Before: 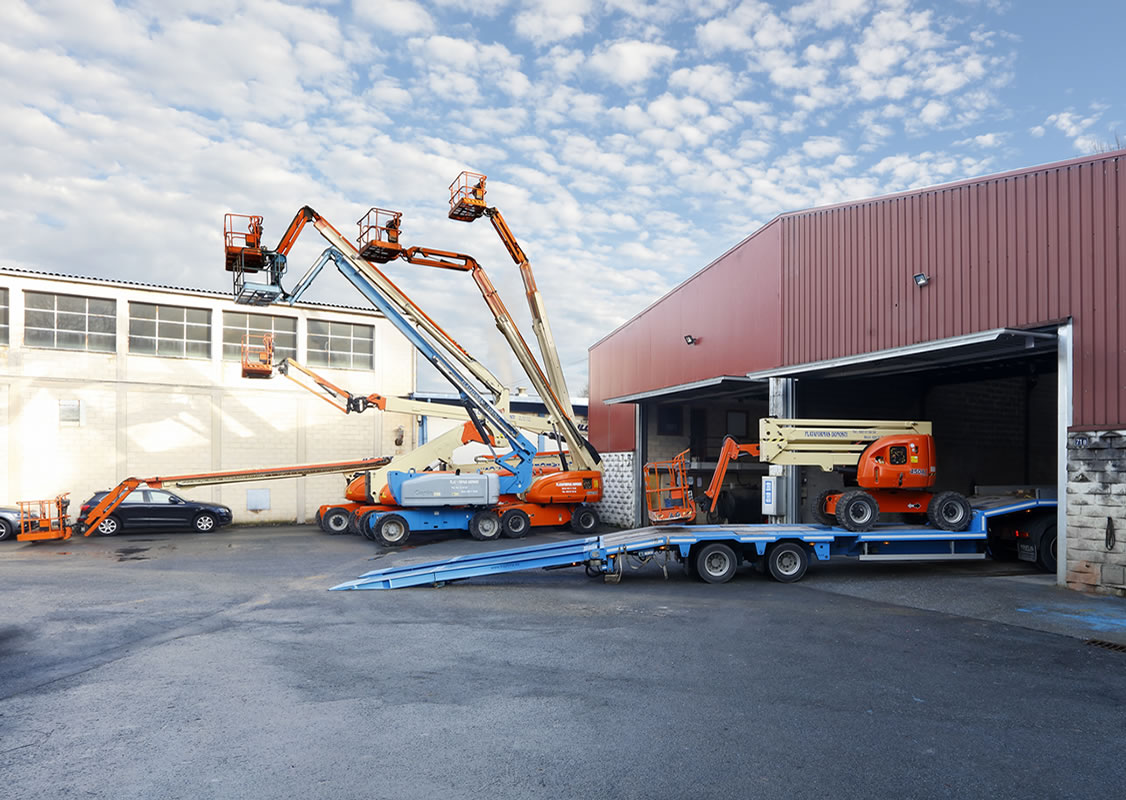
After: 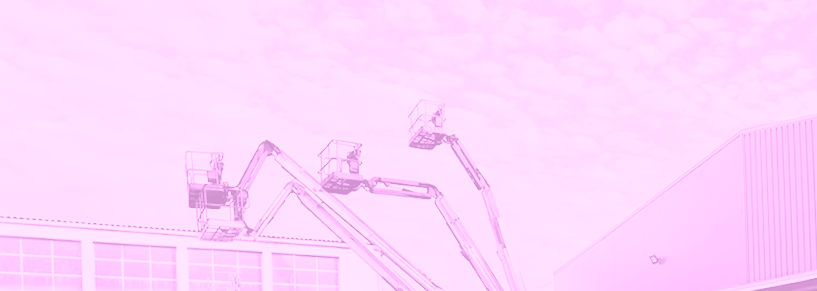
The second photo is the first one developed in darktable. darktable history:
tone curve: curves: ch0 [(0, 0) (0.004, 0.001) (0.133, 0.112) (0.325, 0.362) (0.832, 0.893) (1, 1)], color space Lab, linked channels, preserve colors none
crop: left 0.579%, top 7.627%, right 23.167%, bottom 54.275%
rotate and perspective: rotation -2.12°, lens shift (vertical) 0.009, lens shift (horizontal) -0.008, automatic cropping original format, crop left 0.036, crop right 0.964, crop top 0.05, crop bottom 0.959
colorize: hue 331.2°, saturation 75%, source mix 30.28%, lightness 70.52%, version 1
